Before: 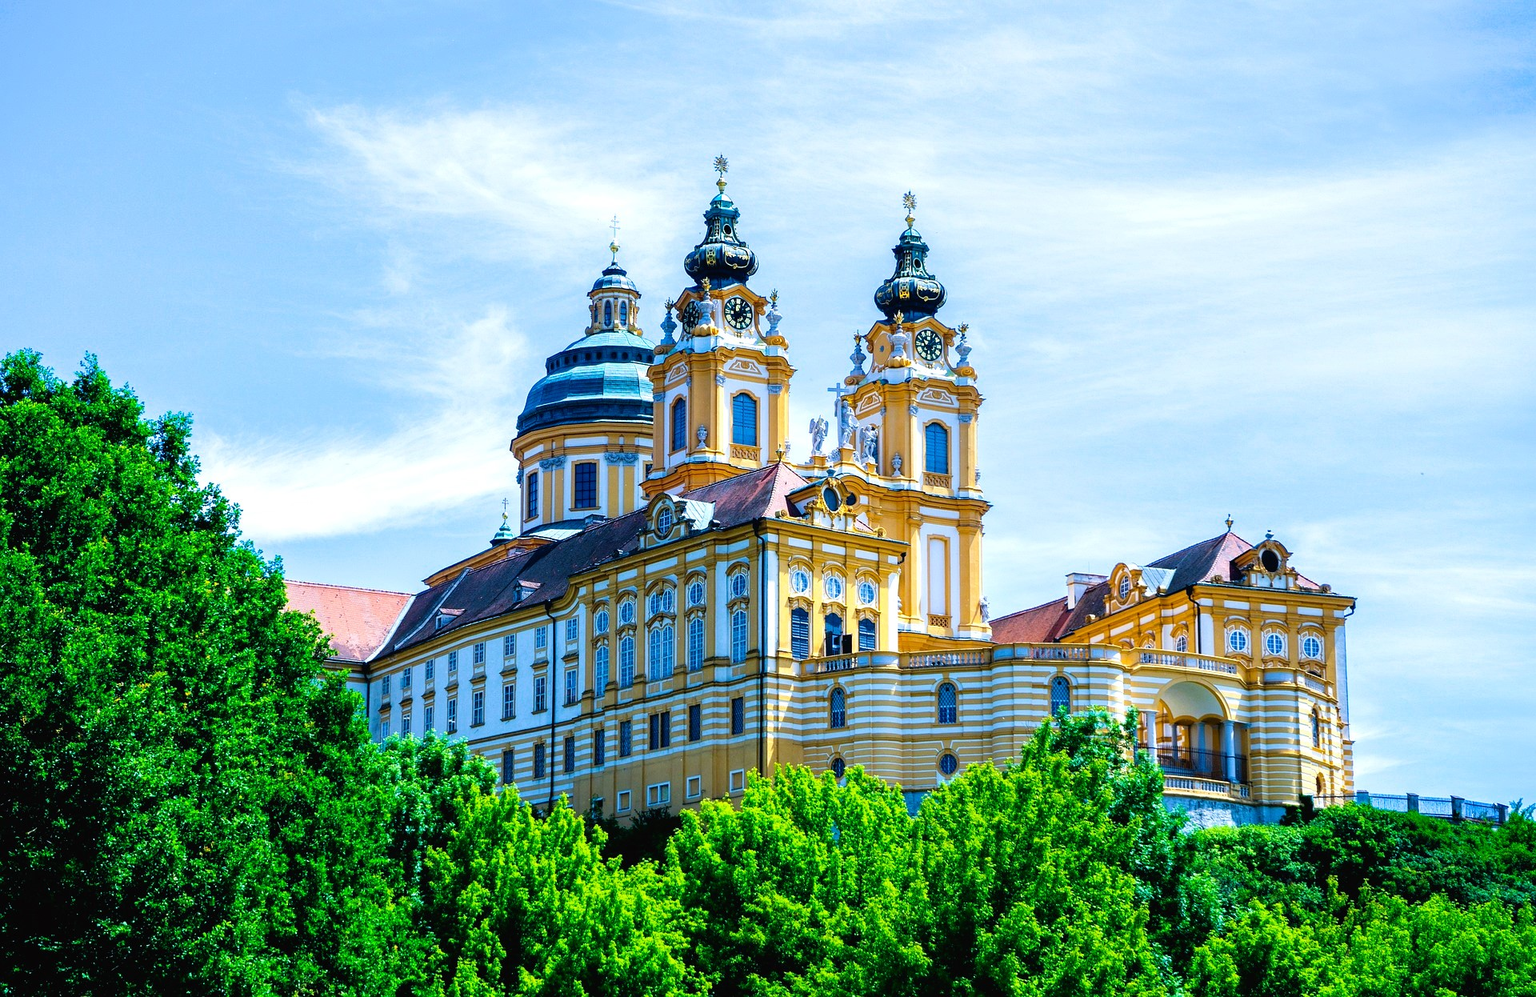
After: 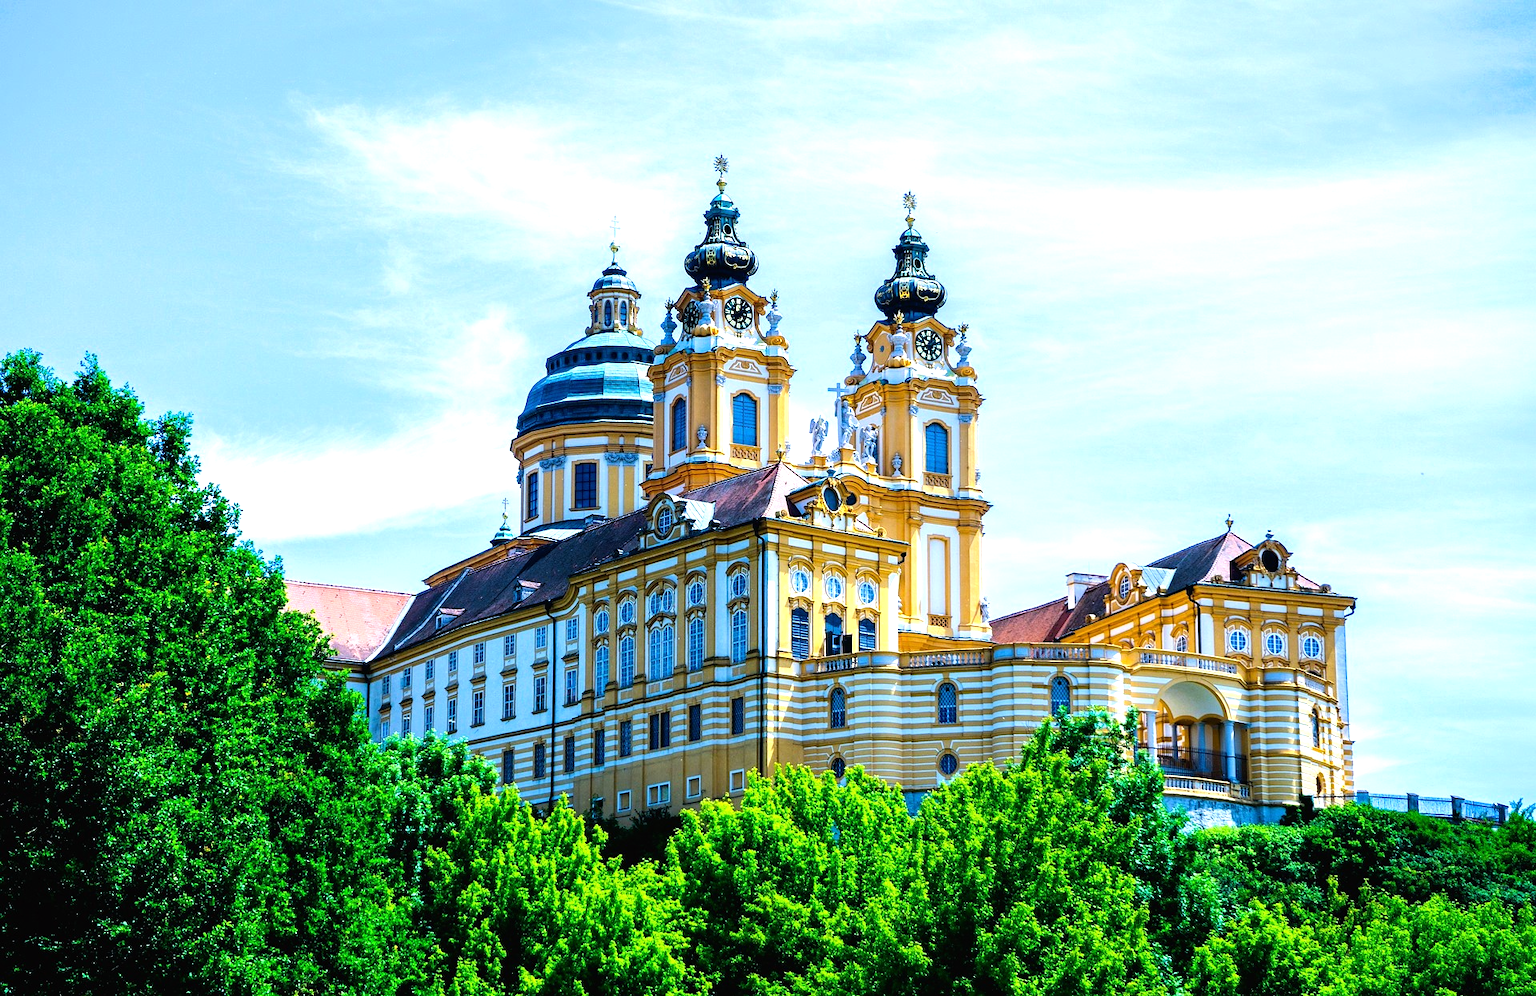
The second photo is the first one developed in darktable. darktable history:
tone equalizer: -8 EV -0.382 EV, -7 EV -0.406 EV, -6 EV -0.366 EV, -5 EV -0.213 EV, -3 EV 0.237 EV, -2 EV 0.345 EV, -1 EV 0.365 EV, +0 EV 0.446 EV, edges refinement/feathering 500, mask exposure compensation -1.57 EV, preserve details no
